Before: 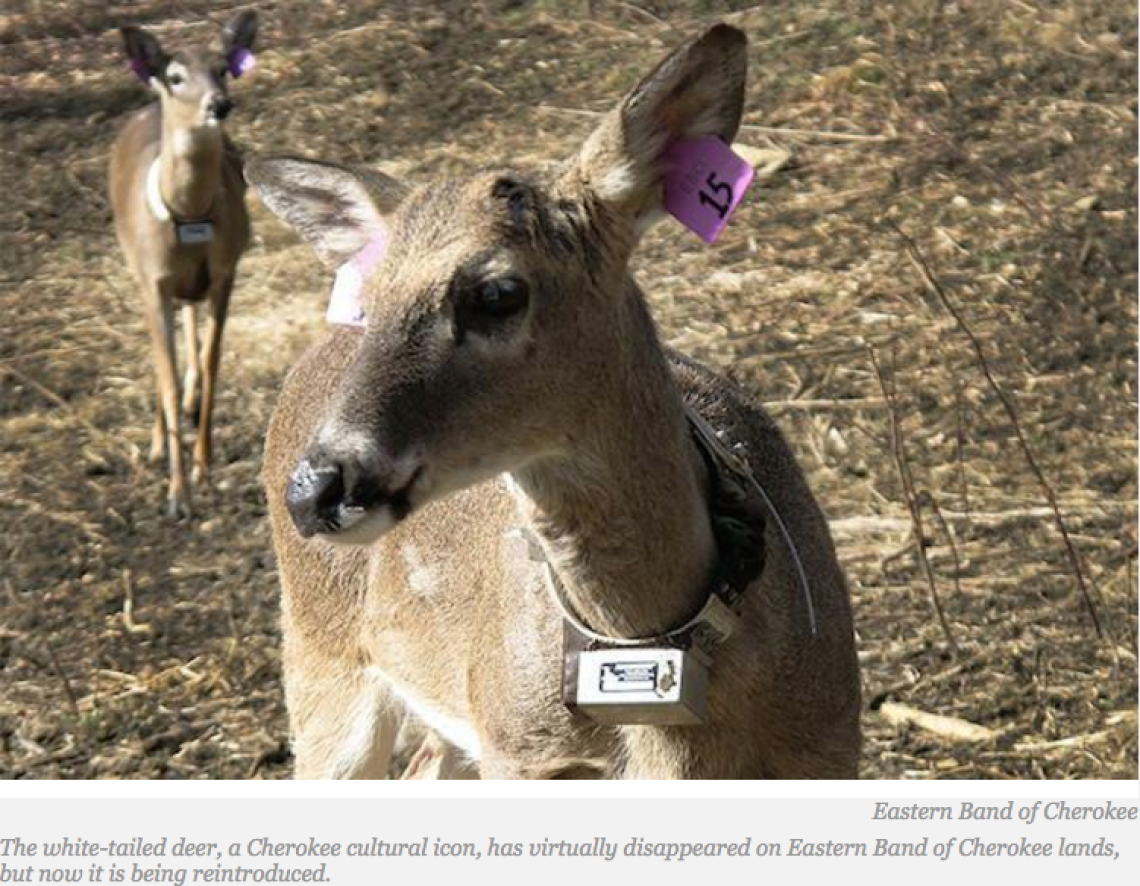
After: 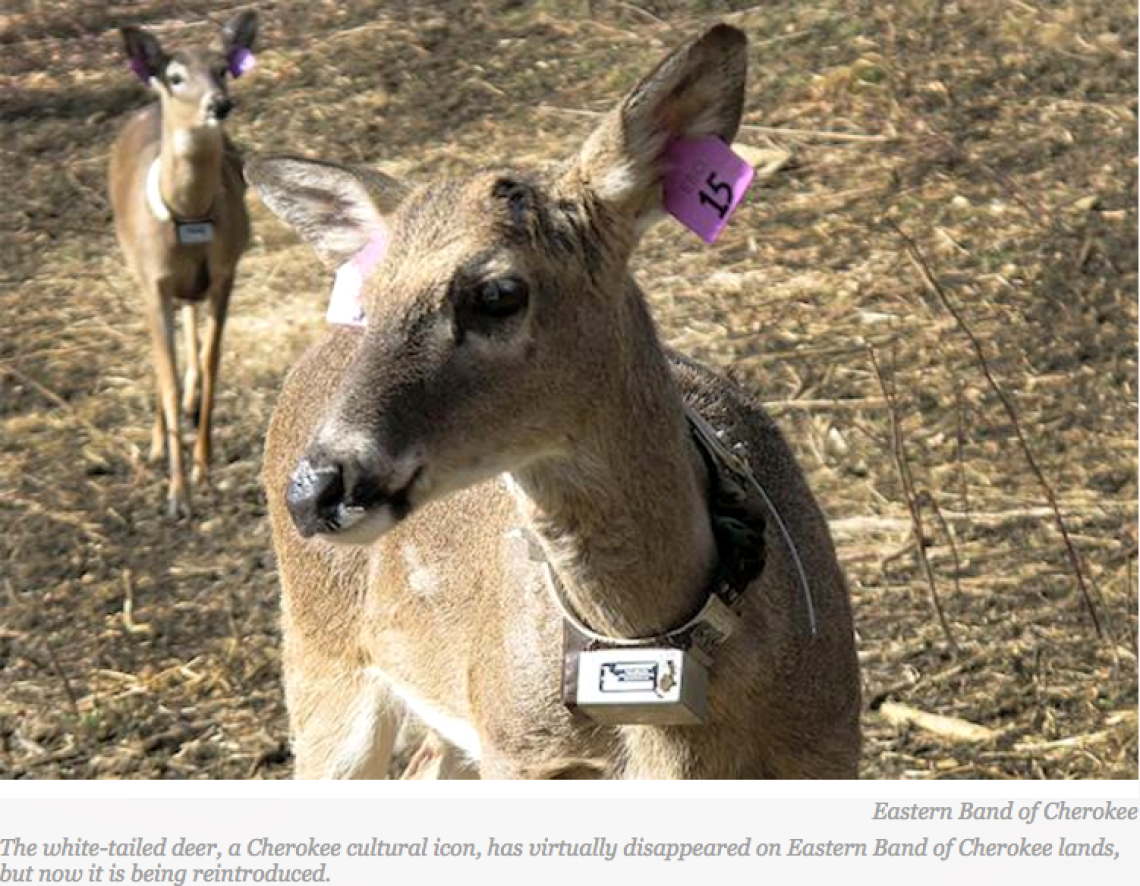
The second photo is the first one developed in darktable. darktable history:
contrast brightness saturation: contrast 0.029, brightness 0.069, saturation 0.121
local contrast: highlights 104%, shadows 103%, detail 119%, midtone range 0.2
